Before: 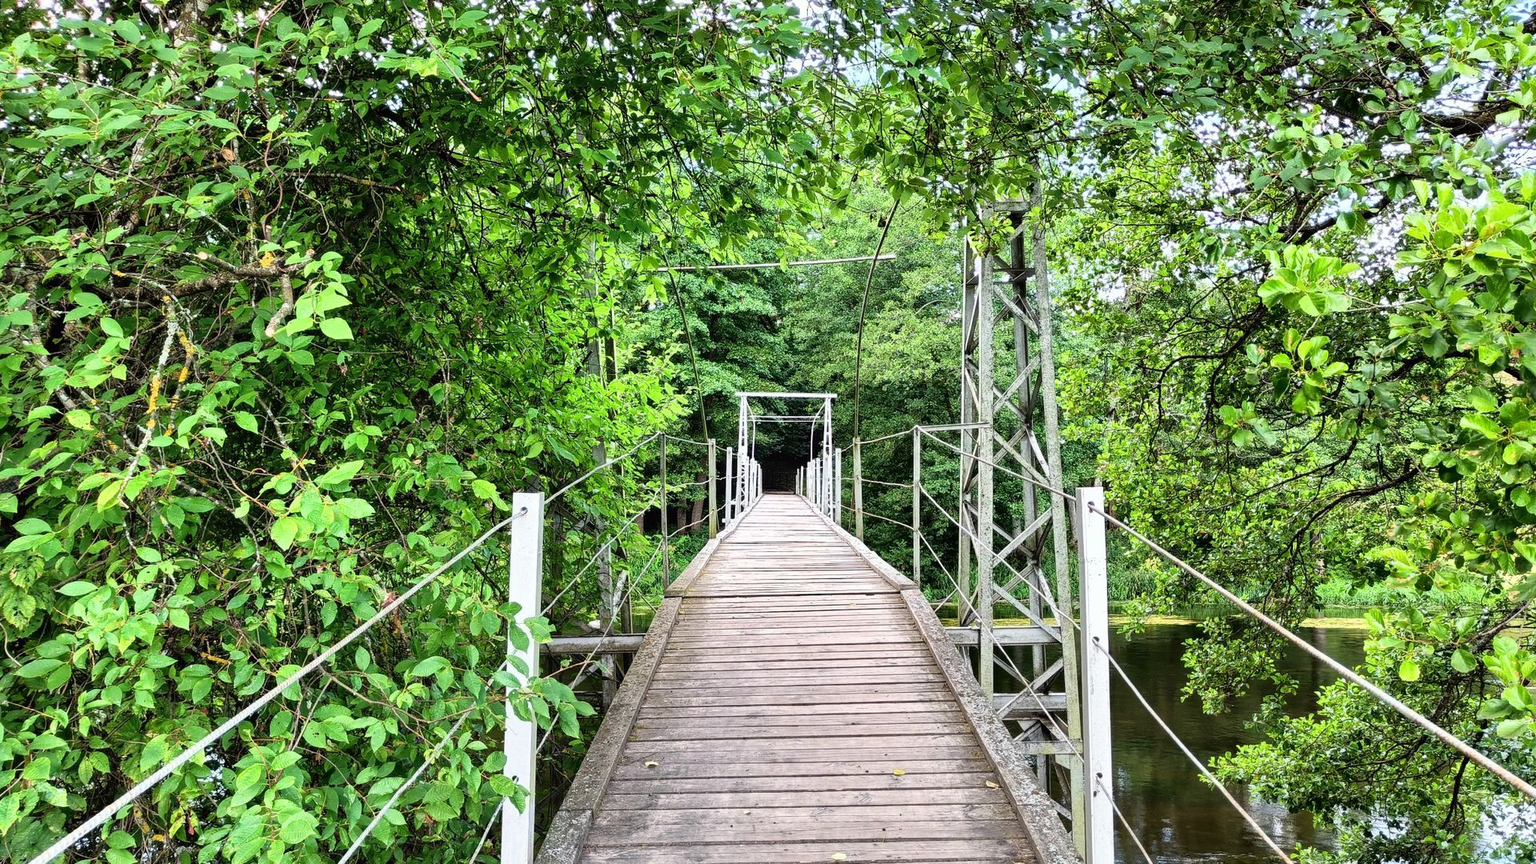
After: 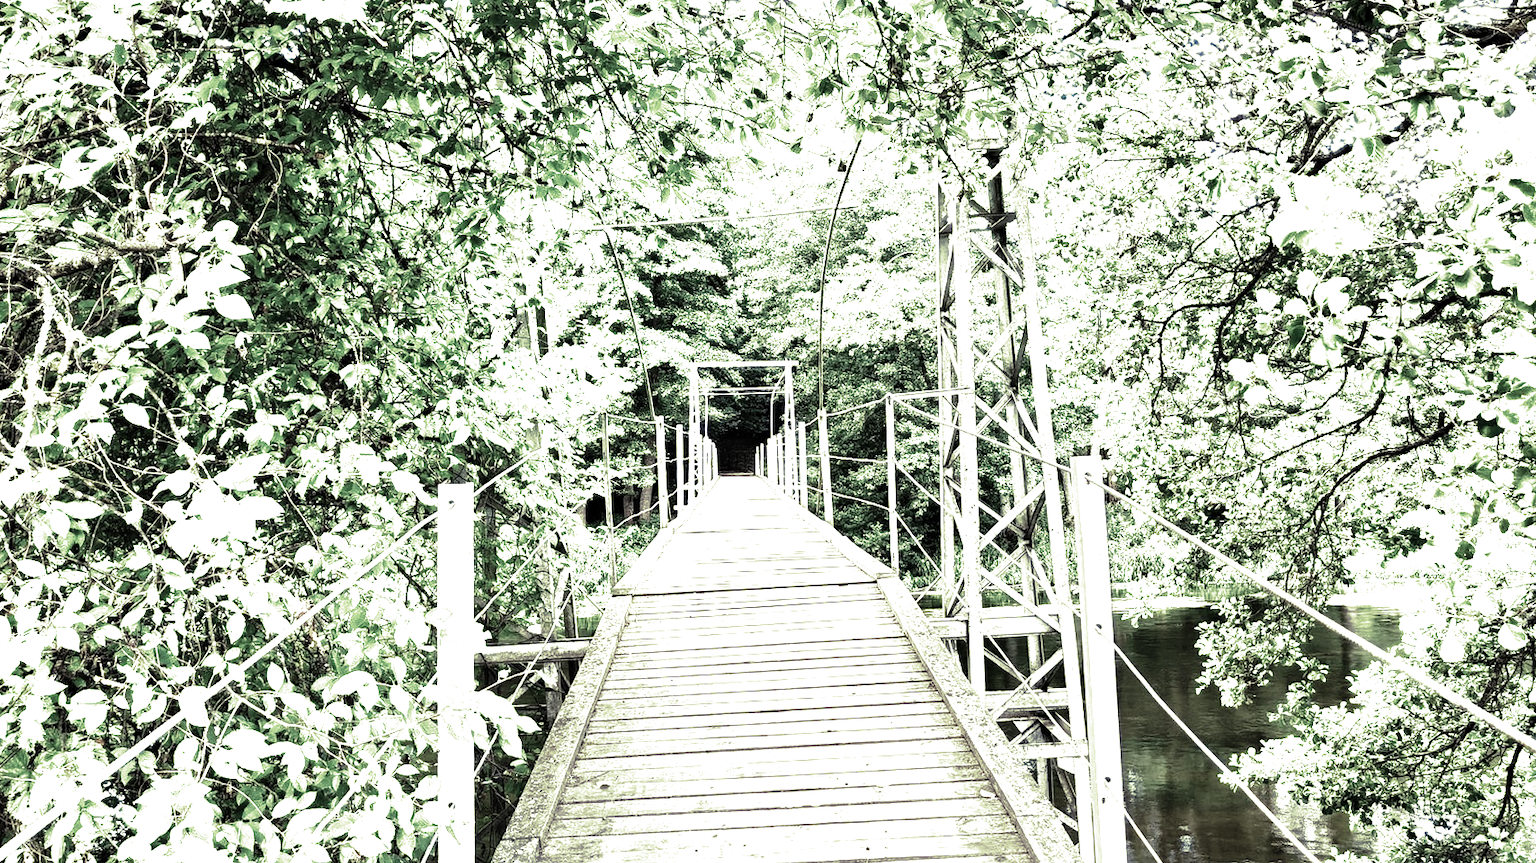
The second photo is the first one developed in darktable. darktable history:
levels: levels [0.012, 0.367, 0.697]
crop and rotate: angle 1.96°, left 5.673%, top 5.673%
color zones: curves: ch0 [(0.25, 0.667) (0.758, 0.368)]; ch1 [(0.215, 0.245) (0.761, 0.373)]; ch2 [(0.247, 0.554) (0.761, 0.436)]
local contrast: mode bilateral grid, contrast 15, coarseness 36, detail 105%, midtone range 0.2
split-toning: shadows › hue 290.82°, shadows › saturation 0.34, highlights › saturation 0.38, balance 0, compress 50%
